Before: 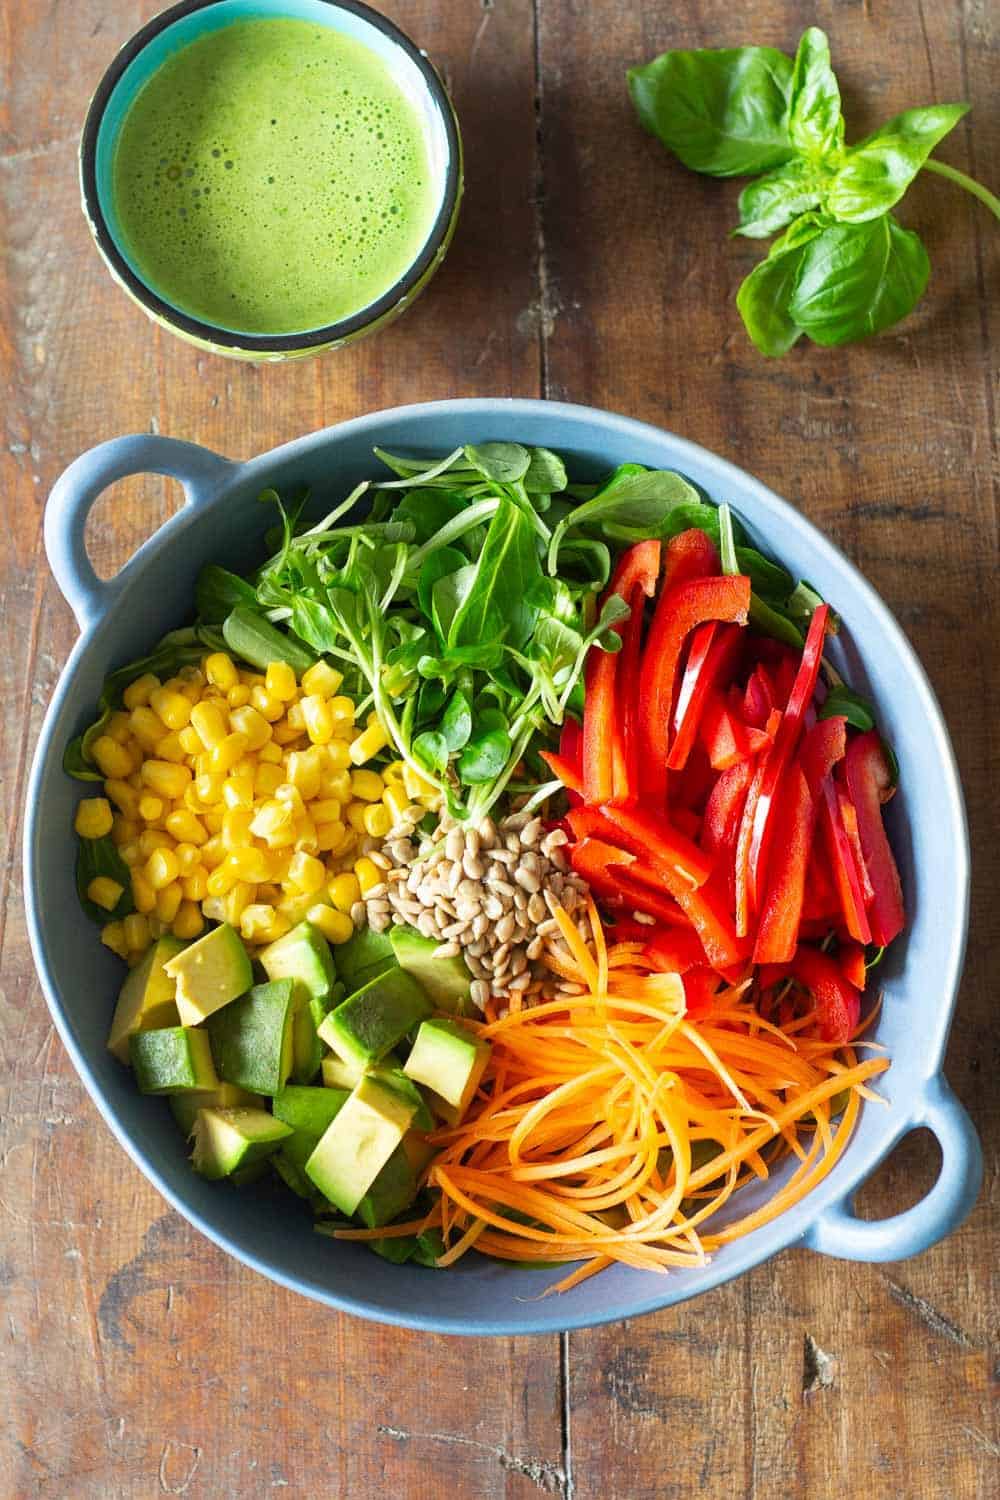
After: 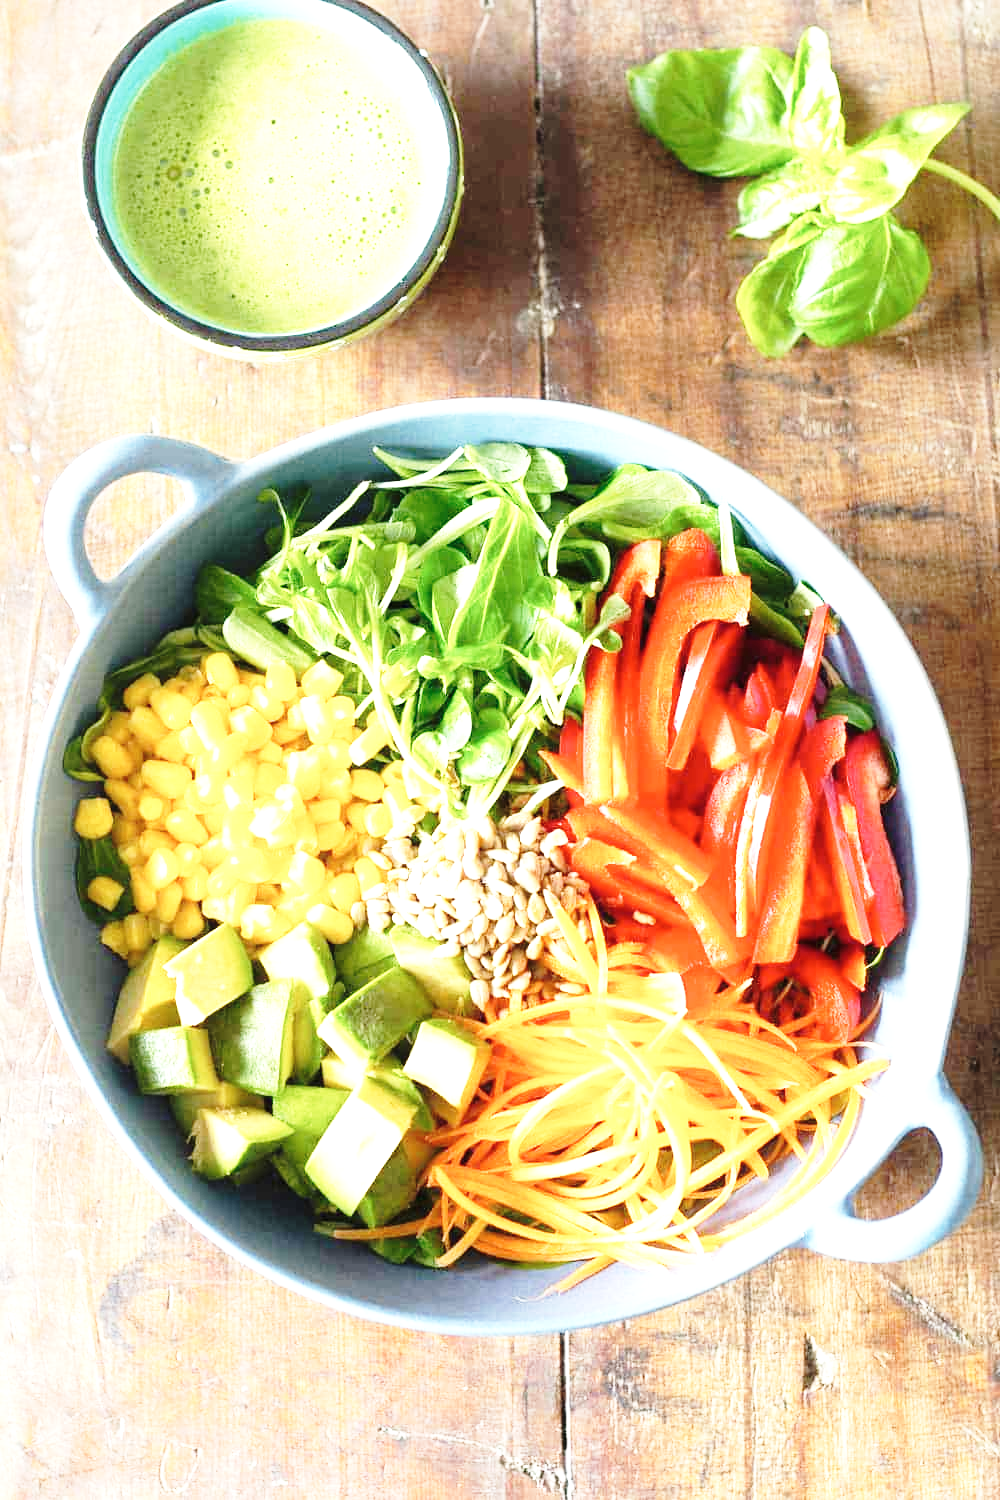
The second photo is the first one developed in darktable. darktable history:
base curve: curves: ch0 [(0, 0) (0.028, 0.03) (0.121, 0.232) (0.46, 0.748) (0.859, 0.968) (1, 1)], preserve colors none
exposure: black level correction 0, exposure 1.2 EV, compensate exposure bias true, compensate highlight preservation false
contrast brightness saturation: saturation -0.17
